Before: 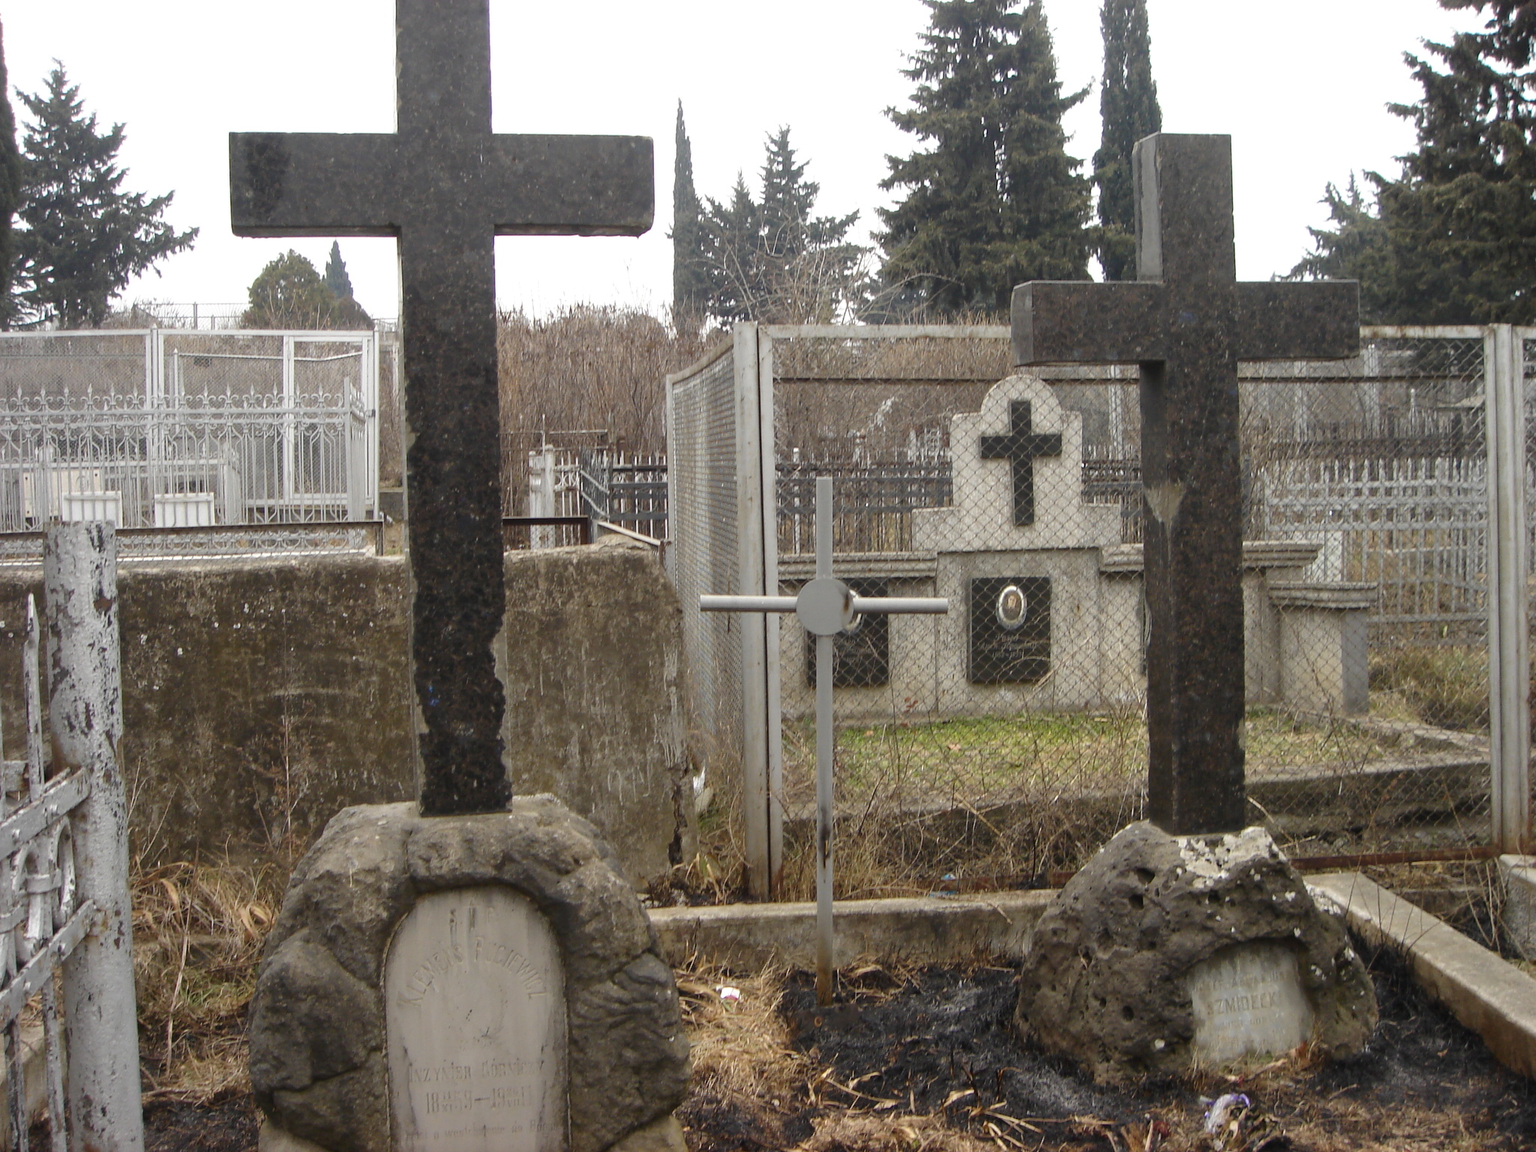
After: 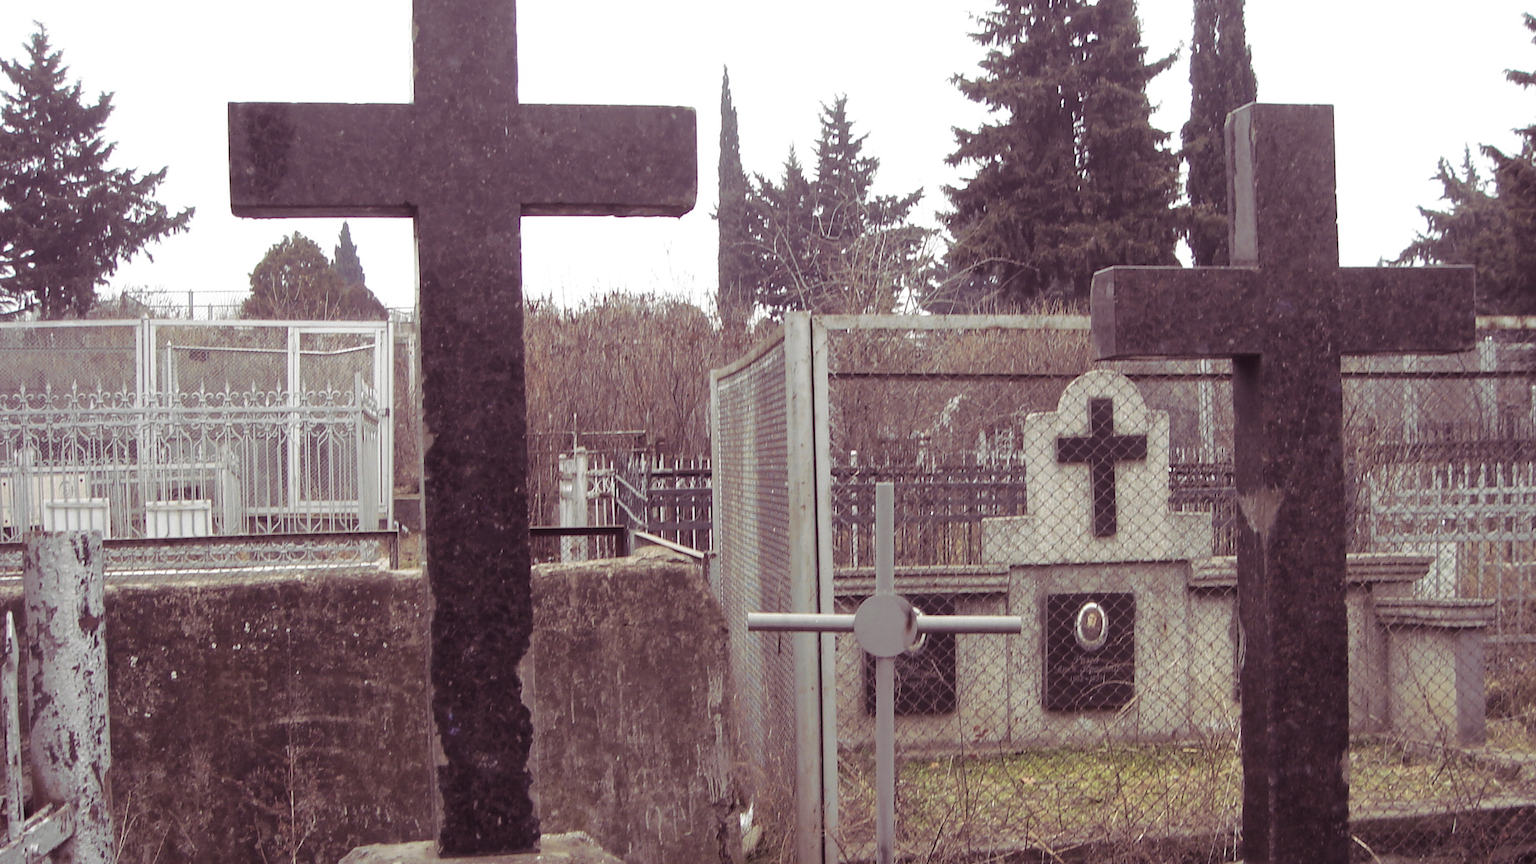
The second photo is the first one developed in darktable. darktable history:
split-toning: shadows › hue 316.8°, shadows › saturation 0.47, highlights › hue 201.6°, highlights › saturation 0, balance -41.97, compress 28.01%
crop: left 1.509%, top 3.452%, right 7.696%, bottom 28.452%
